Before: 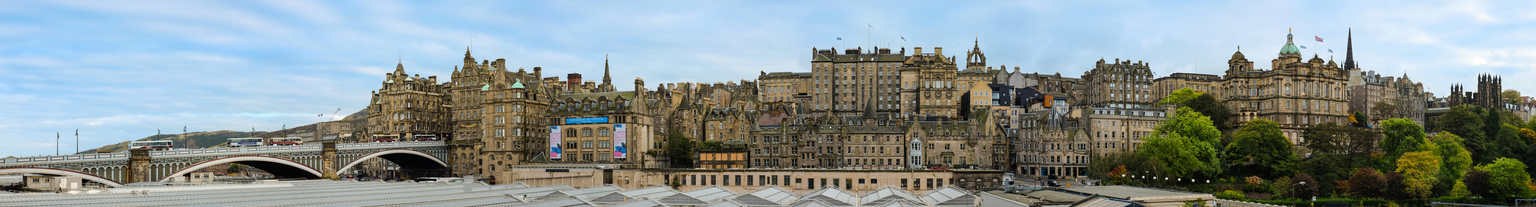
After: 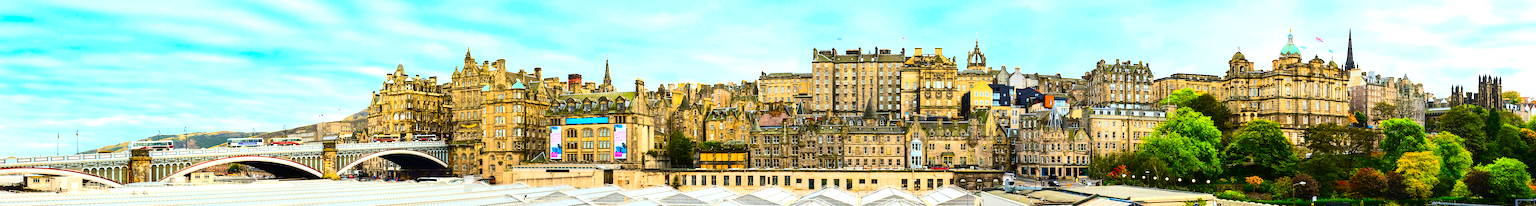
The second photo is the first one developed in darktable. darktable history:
exposure: black level correction 0, exposure 1.101 EV, compensate highlight preservation false
contrast brightness saturation: contrast 0.269, brightness 0.019, saturation 0.868
